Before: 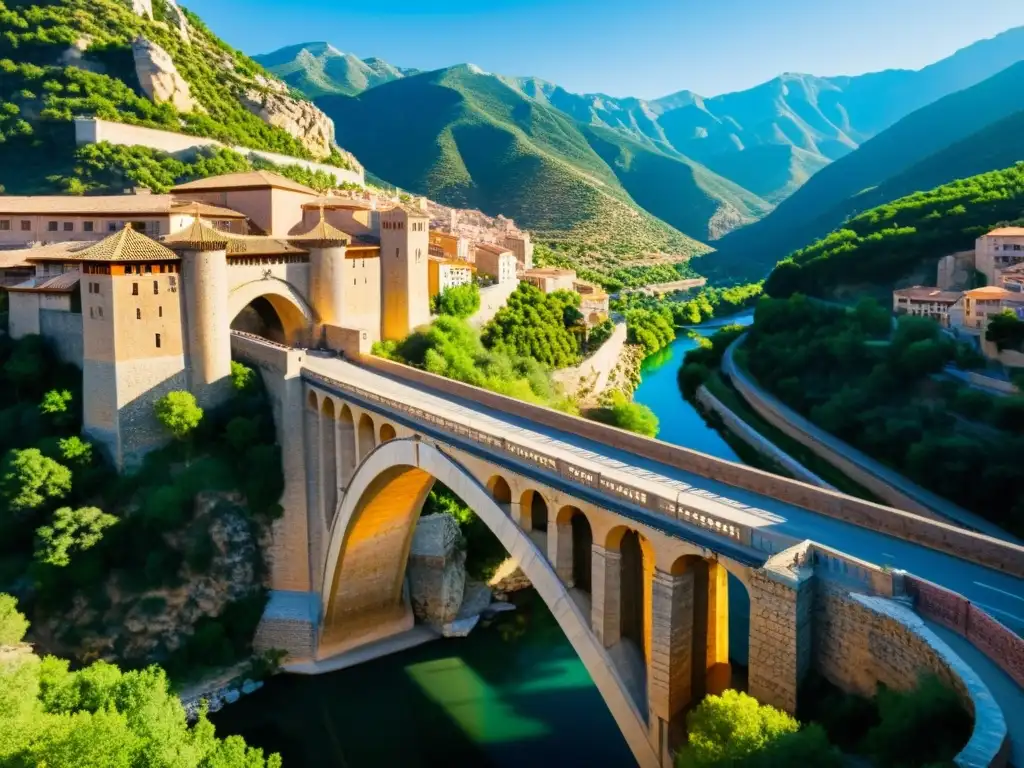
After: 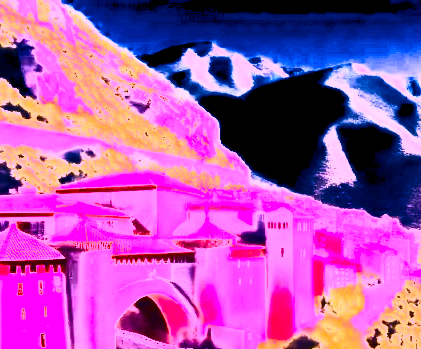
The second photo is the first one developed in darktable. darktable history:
exposure: black level correction 0, exposure 1.001 EV, compensate exposure bias true, compensate highlight preservation false
crop and rotate: left 11.287%, top 0.071%, right 47.595%, bottom 54.415%
contrast brightness saturation: contrast 0.941, brightness 0.194
color calibration: output R [1.422, -0.35, -0.252, 0], output G [-0.238, 1.259, -0.084, 0], output B [-0.081, -0.196, 1.58, 0], output brightness [0.49, 0.671, -0.57, 0], illuminant custom, x 0.263, y 0.521, temperature 7030.81 K
